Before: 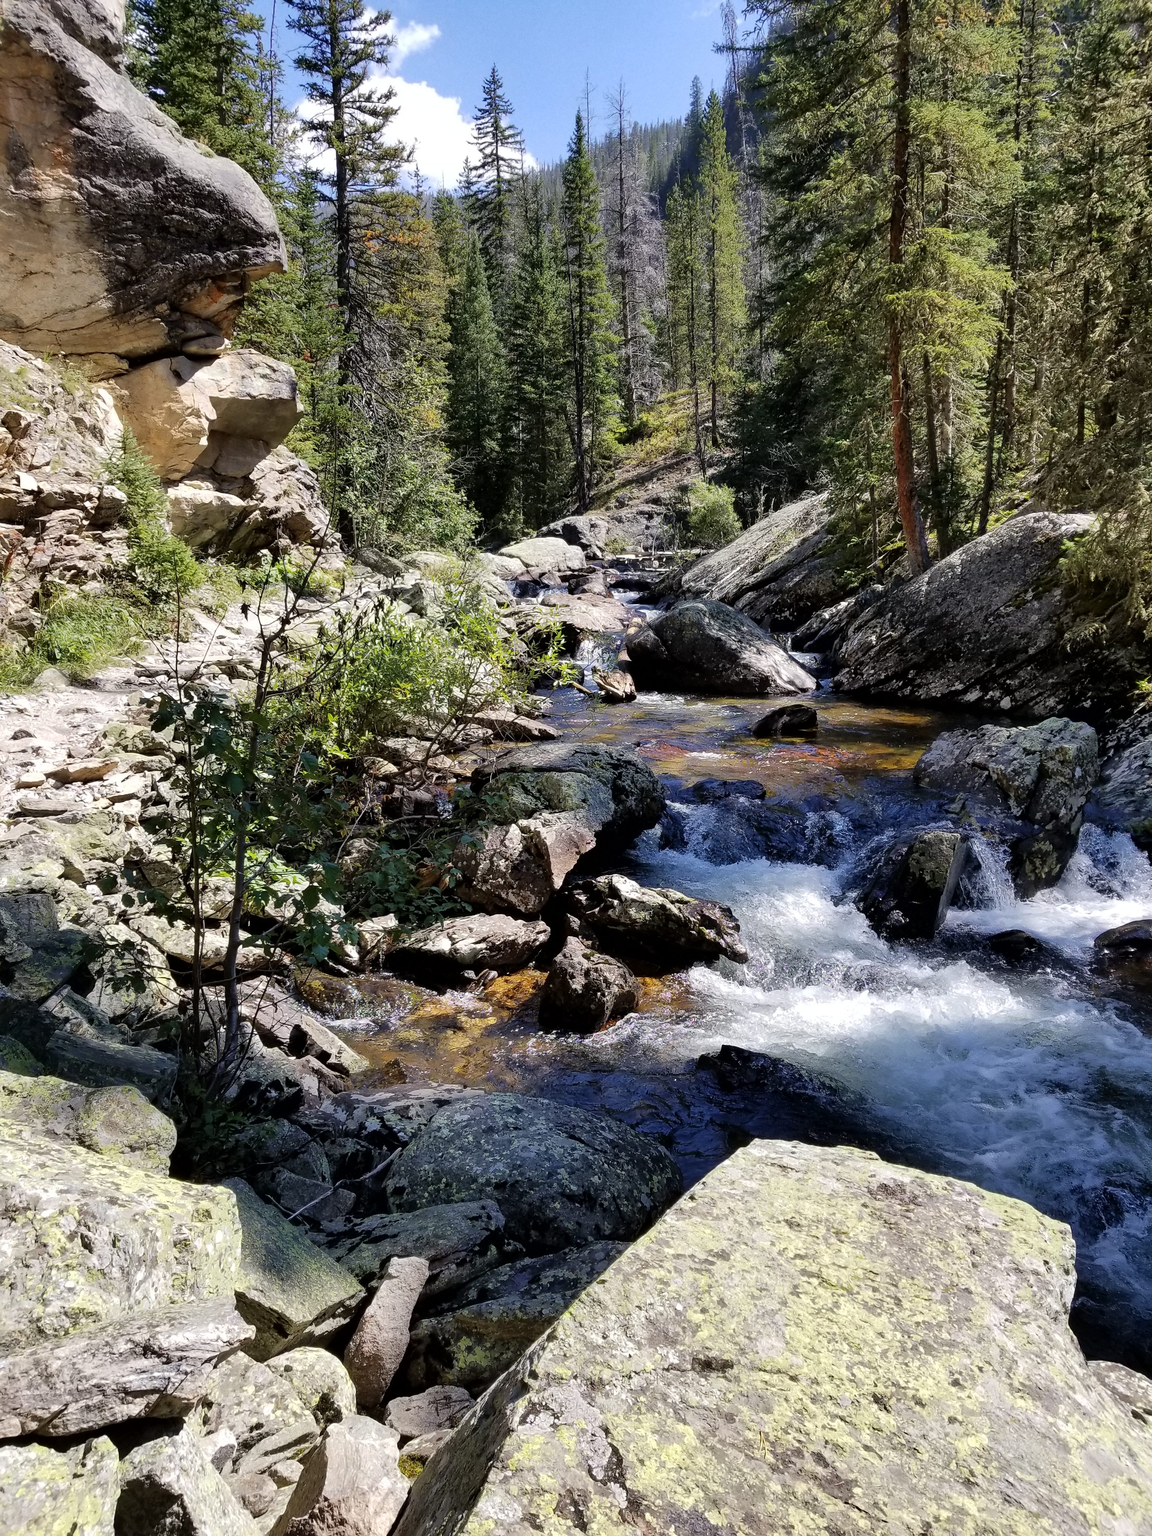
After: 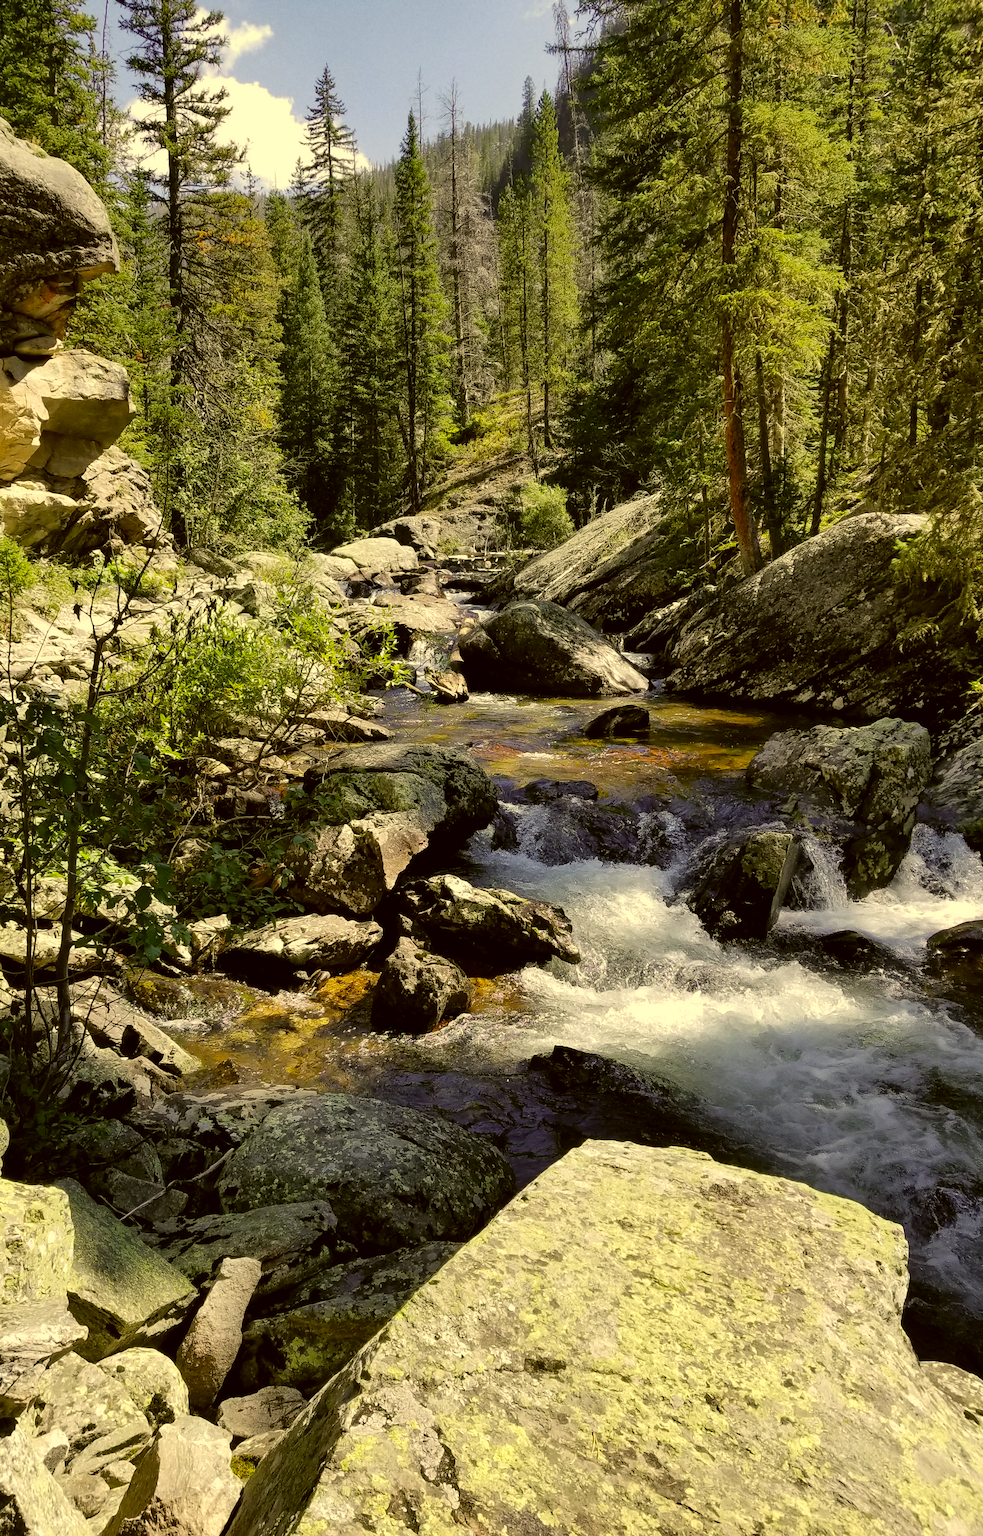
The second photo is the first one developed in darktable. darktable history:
color correction: highlights a* 0.162, highlights b* 29.53, shadows a* -0.162, shadows b* 21.09
crop and rotate: left 14.584%
